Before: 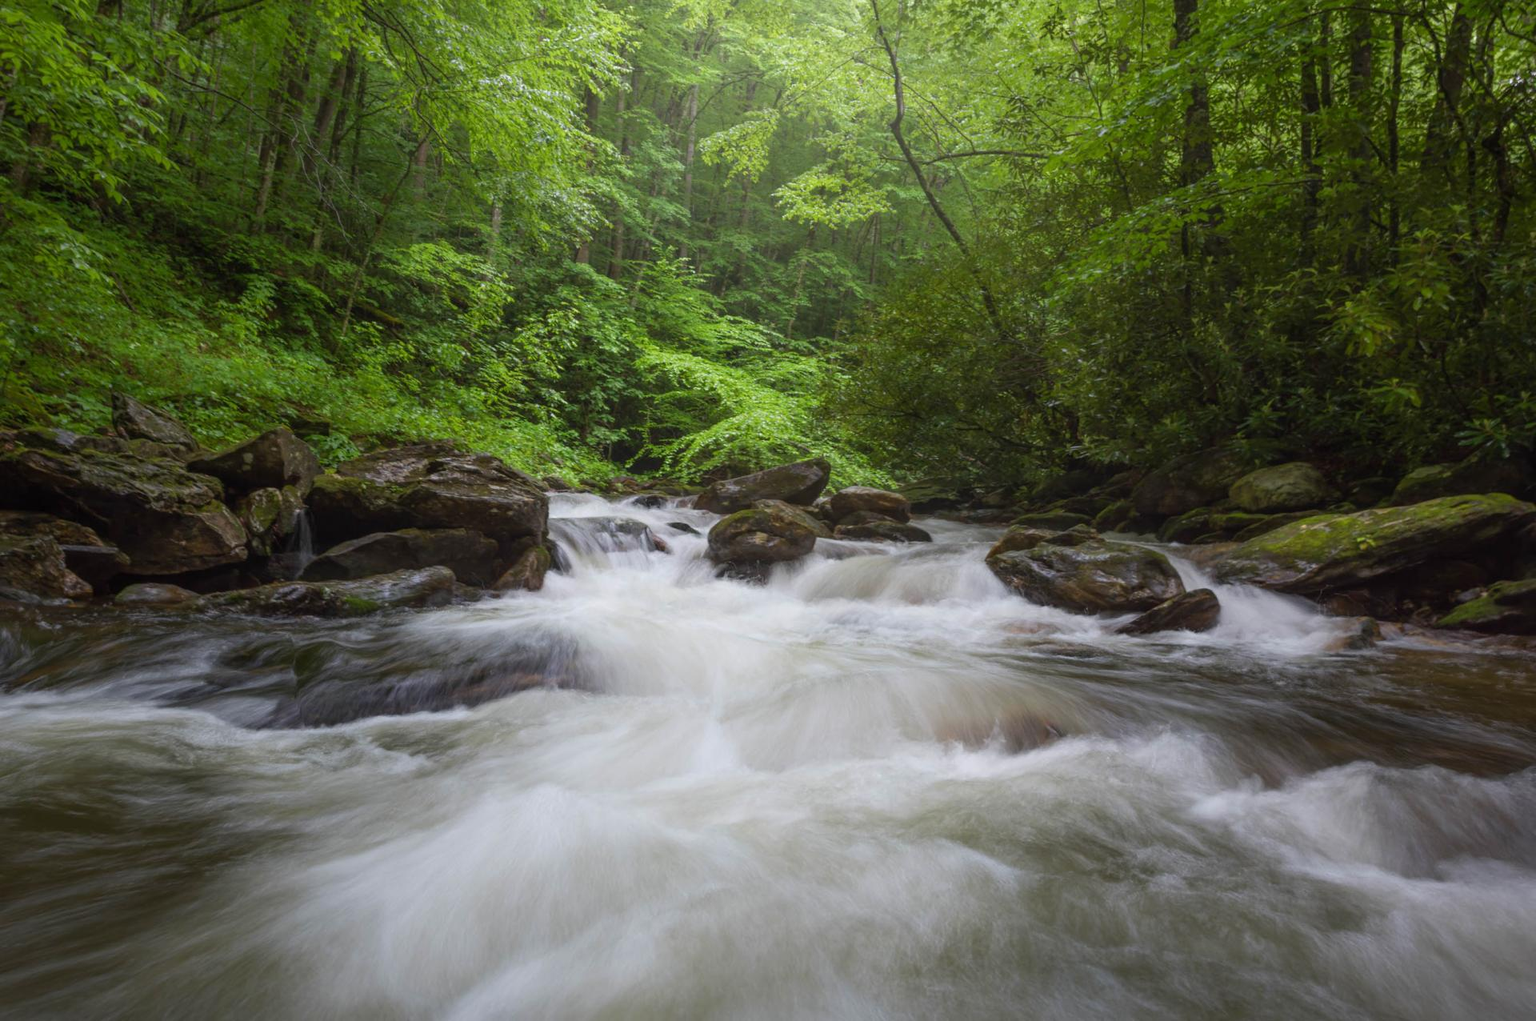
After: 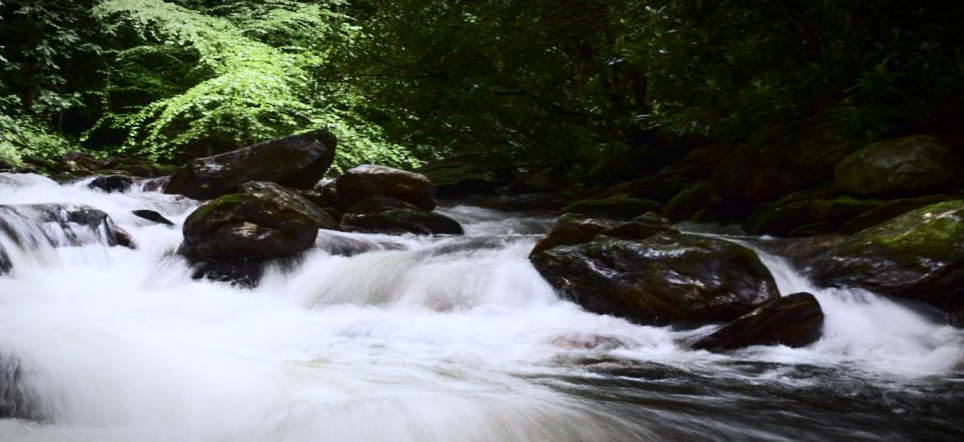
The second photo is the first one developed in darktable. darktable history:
crop: left 36.607%, top 34.735%, right 13.146%, bottom 30.611%
contrast brightness saturation: contrast 0.5, saturation -0.1
color calibration: illuminant as shot in camera, x 0.358, y 0.373, temperature 4628.91 K
vignetting: fall-off start 87%, automatic ratio true
